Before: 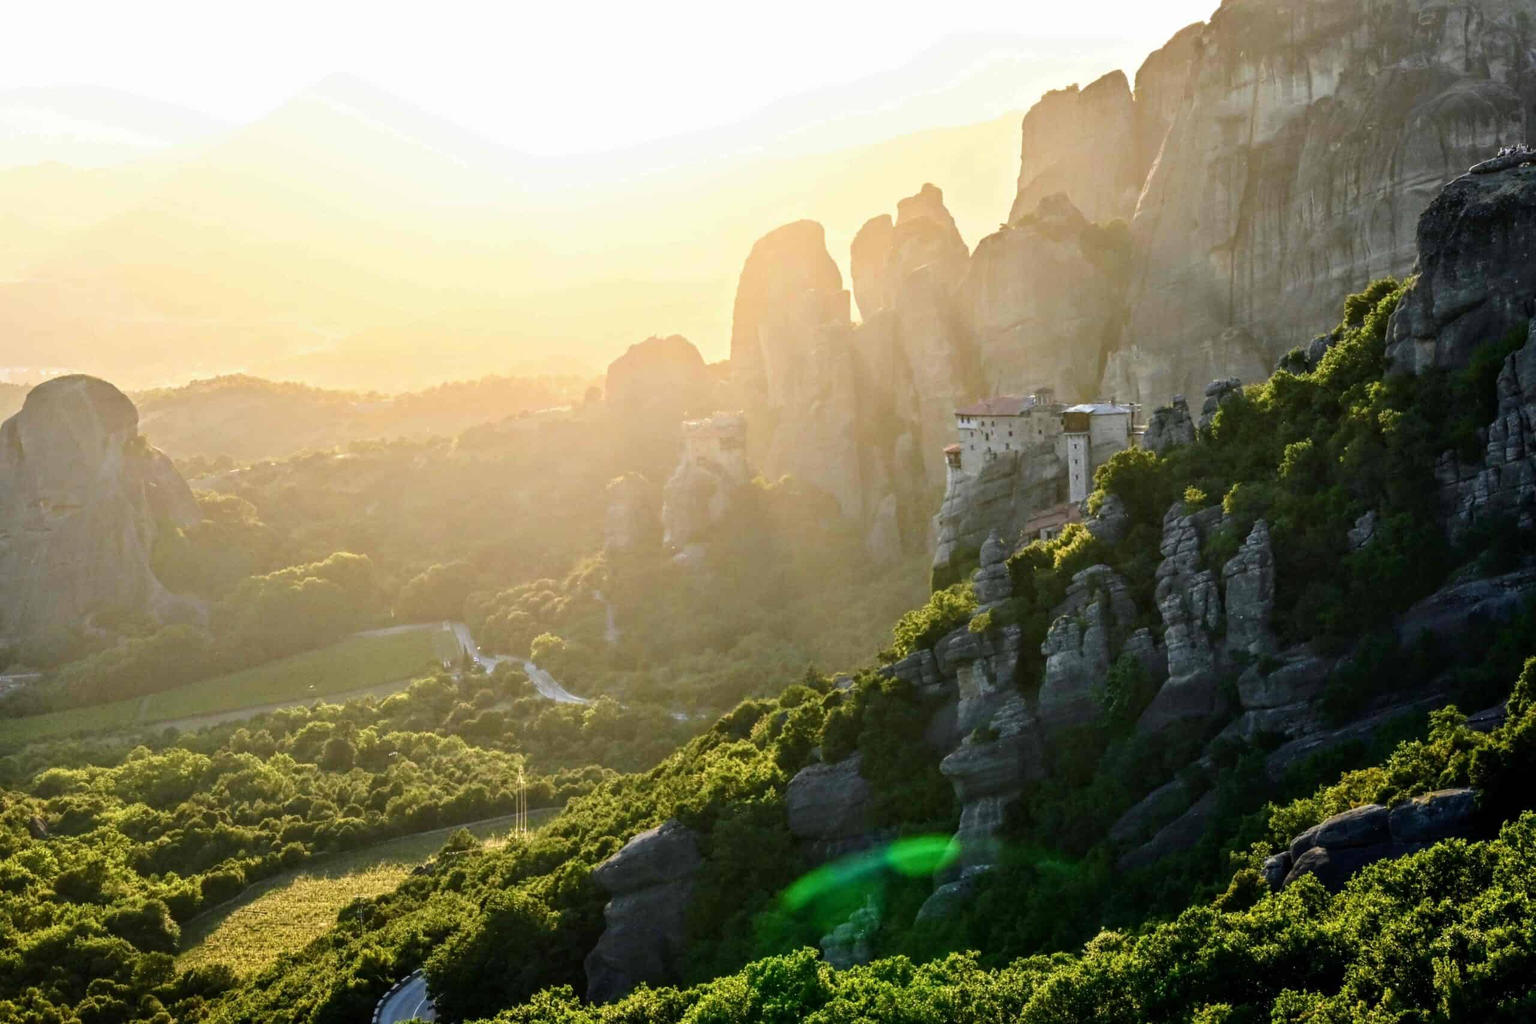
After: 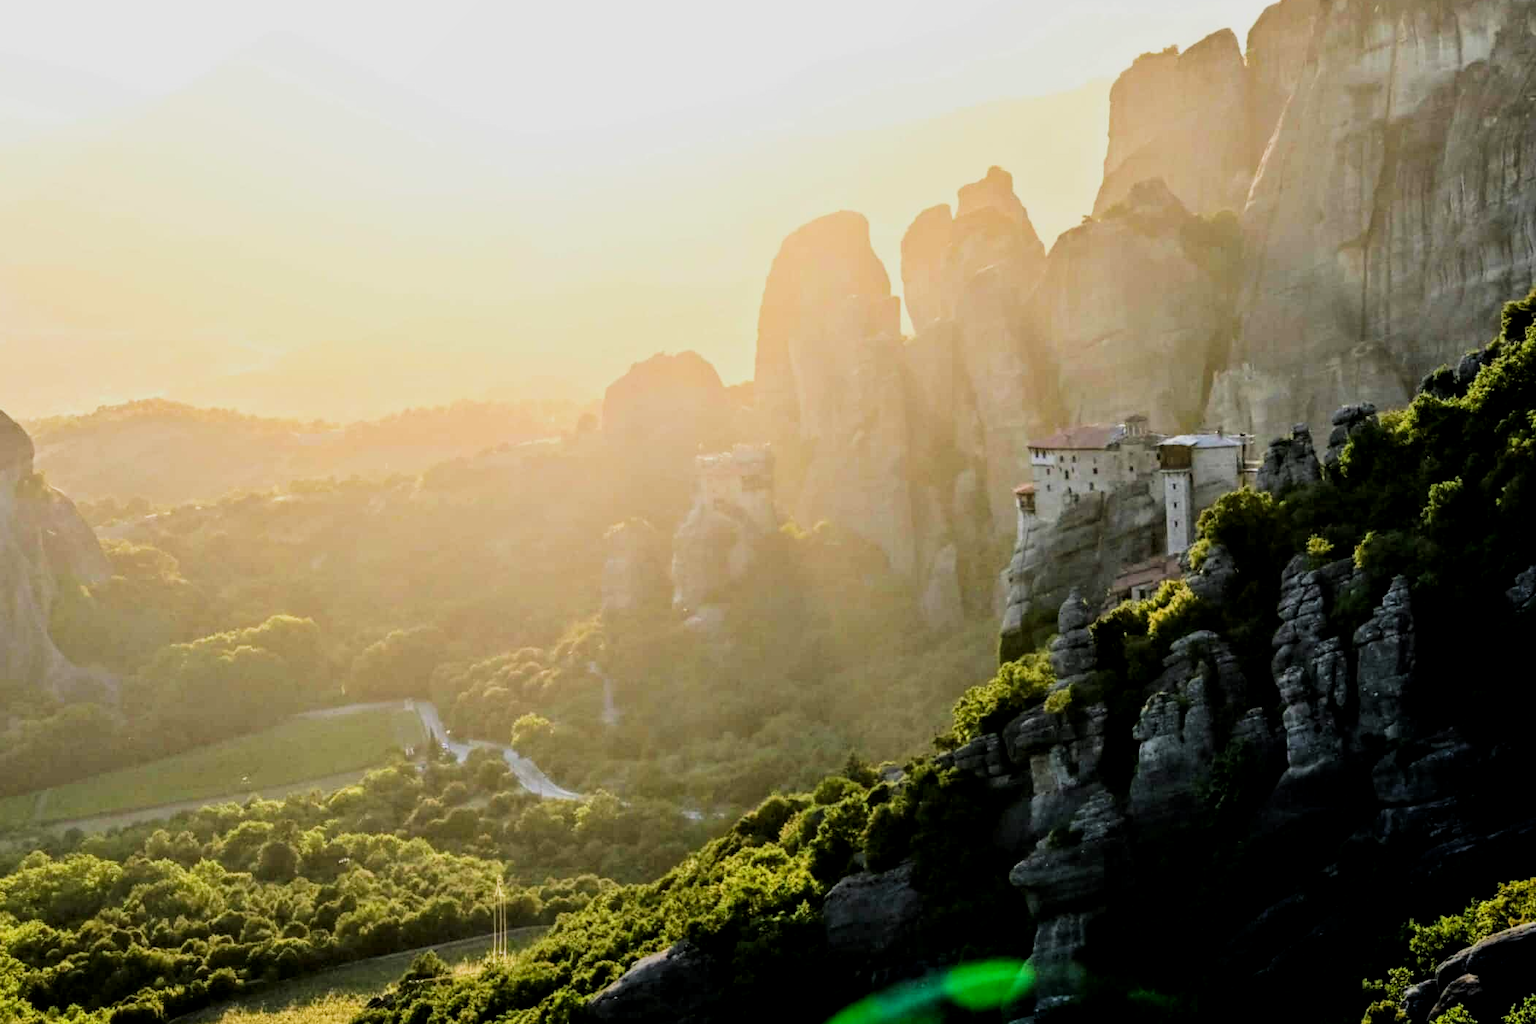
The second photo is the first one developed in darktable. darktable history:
contrast brightness saturation: contrast 0.04, saturation 0.16
crop and rotate: left 7.196%, top 4.574%, right 10.605%, bottom 13.178%
filmic rgb: black relative exposure -5 EV, hardness 2.88, contrast 1.3, highlights saturation mix -30%
local contrast: highlights 61%, shadows 106%, detail 107%, midtone range 0.529
